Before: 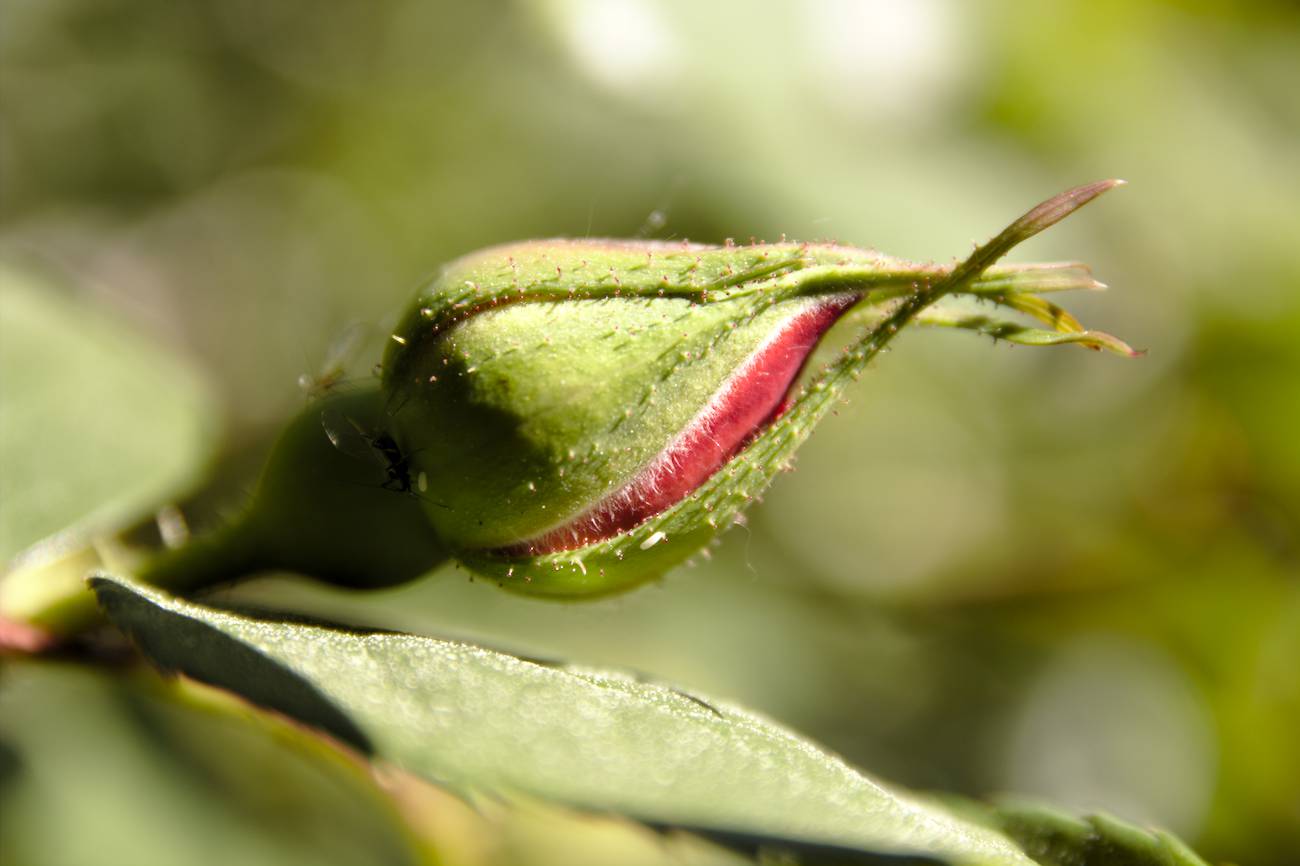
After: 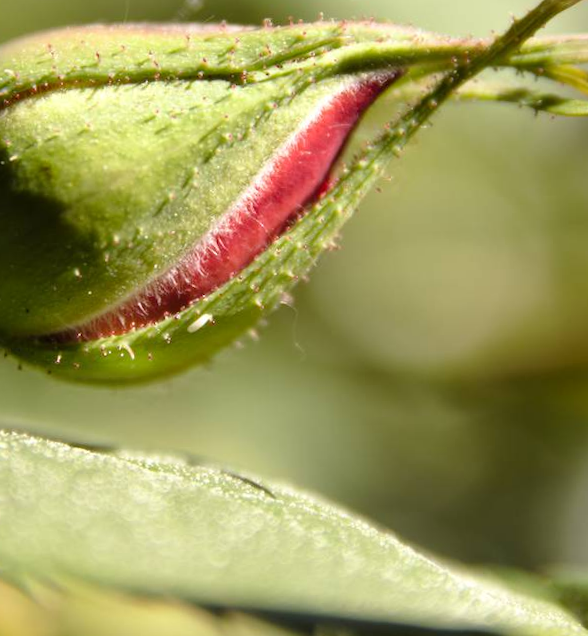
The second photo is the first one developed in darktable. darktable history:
crop: left 35.432%, top 26.233%, right 20.145%, bottom 3.432%
rotate and perspective: rotation -1.75°, automatic cropping off
